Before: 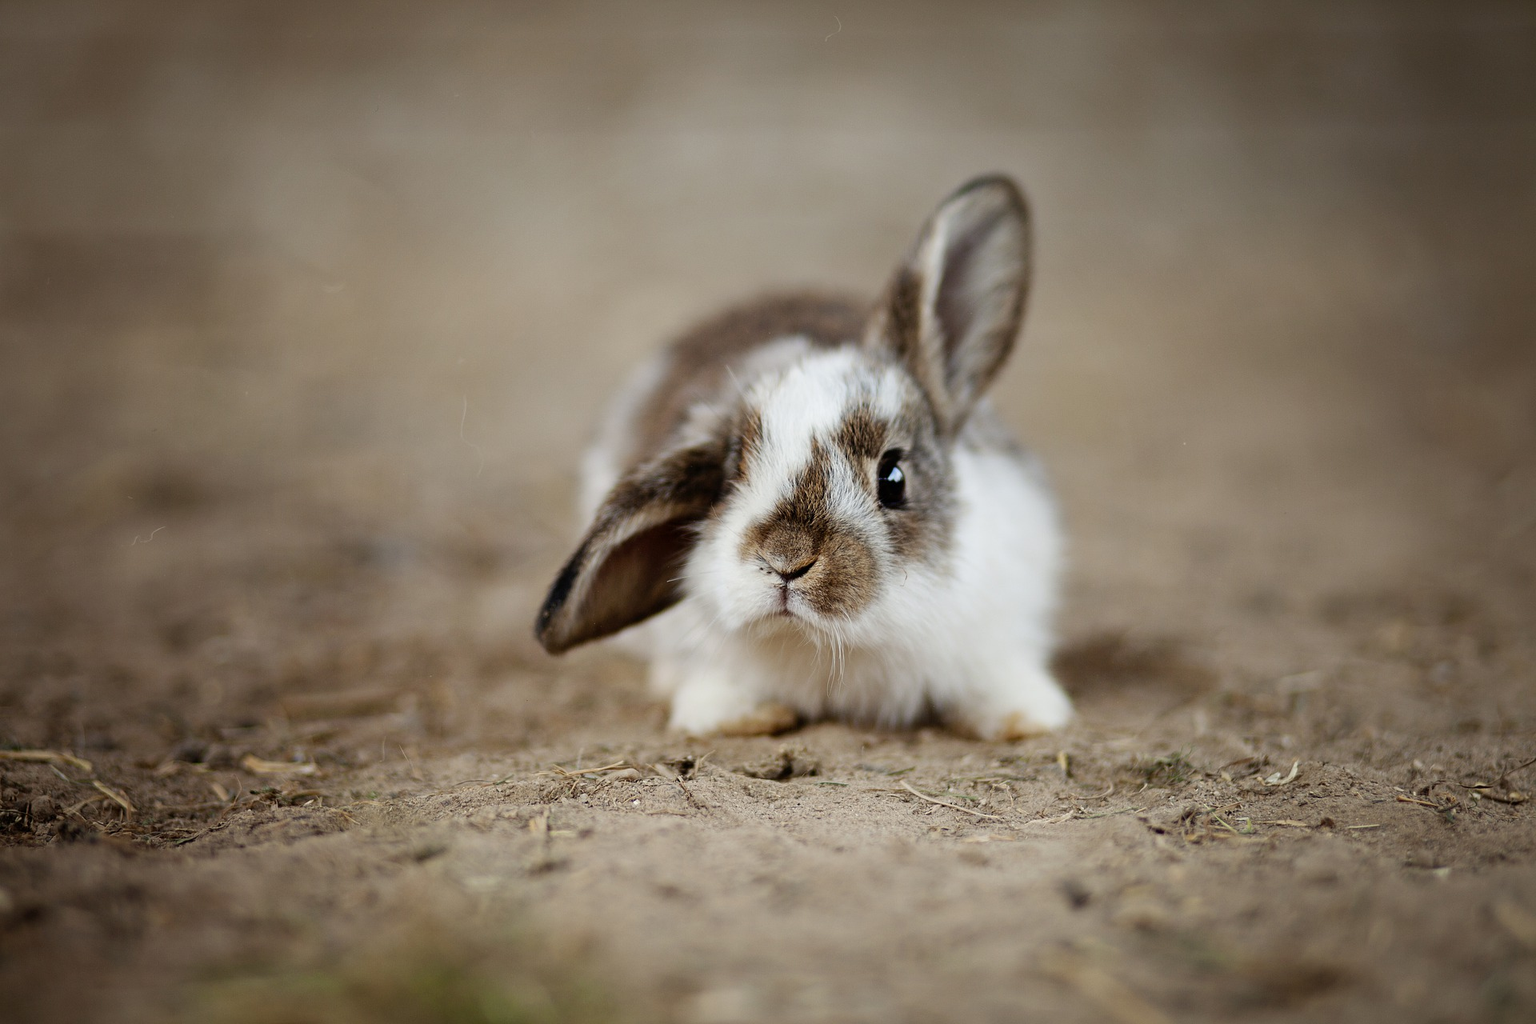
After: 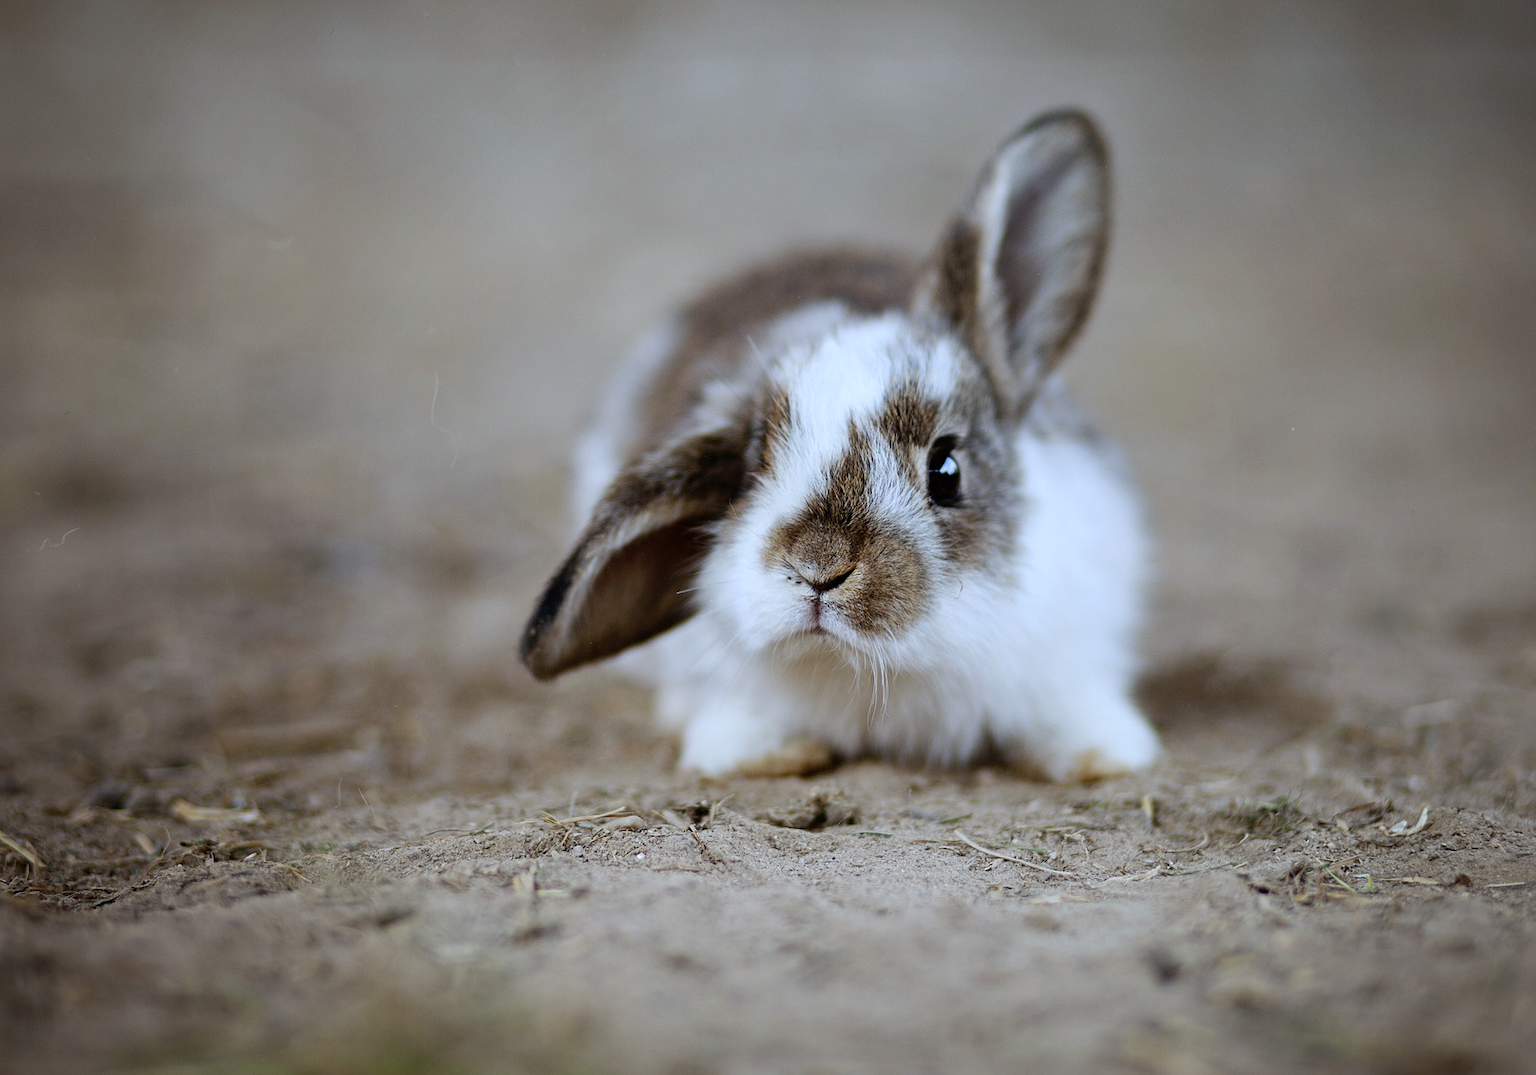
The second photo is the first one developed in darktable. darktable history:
white balance: red 0.926, green 1.003, blue 1.133
crop: left 6.446%, top 8.188%, right 9.538%, bottom 3.548%
